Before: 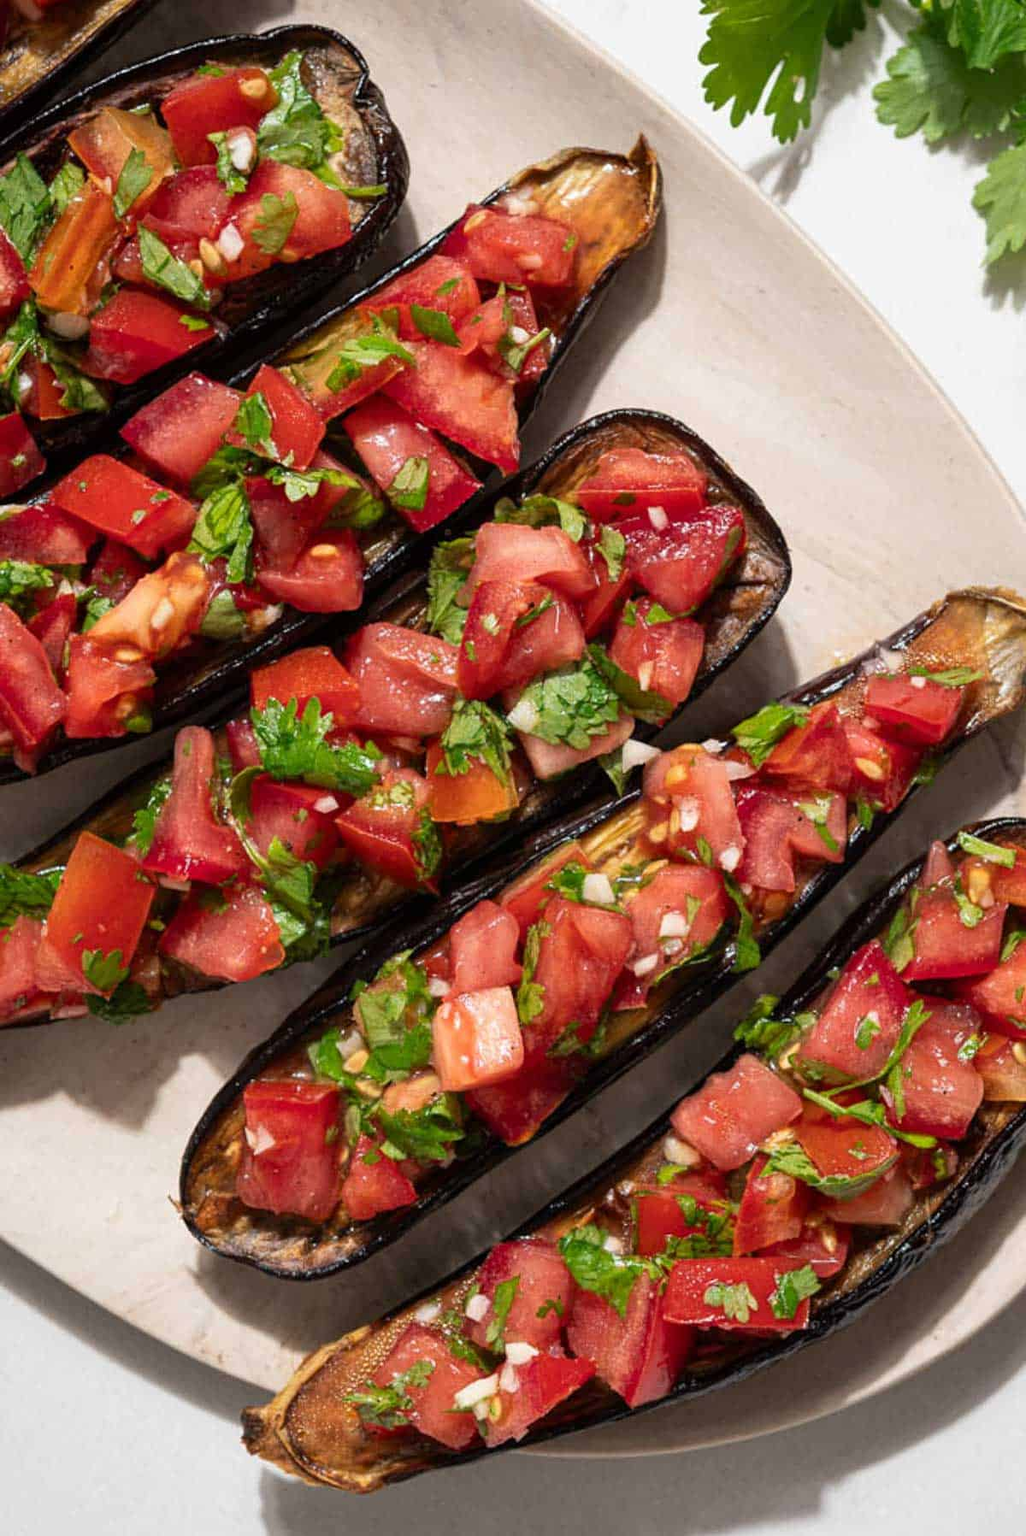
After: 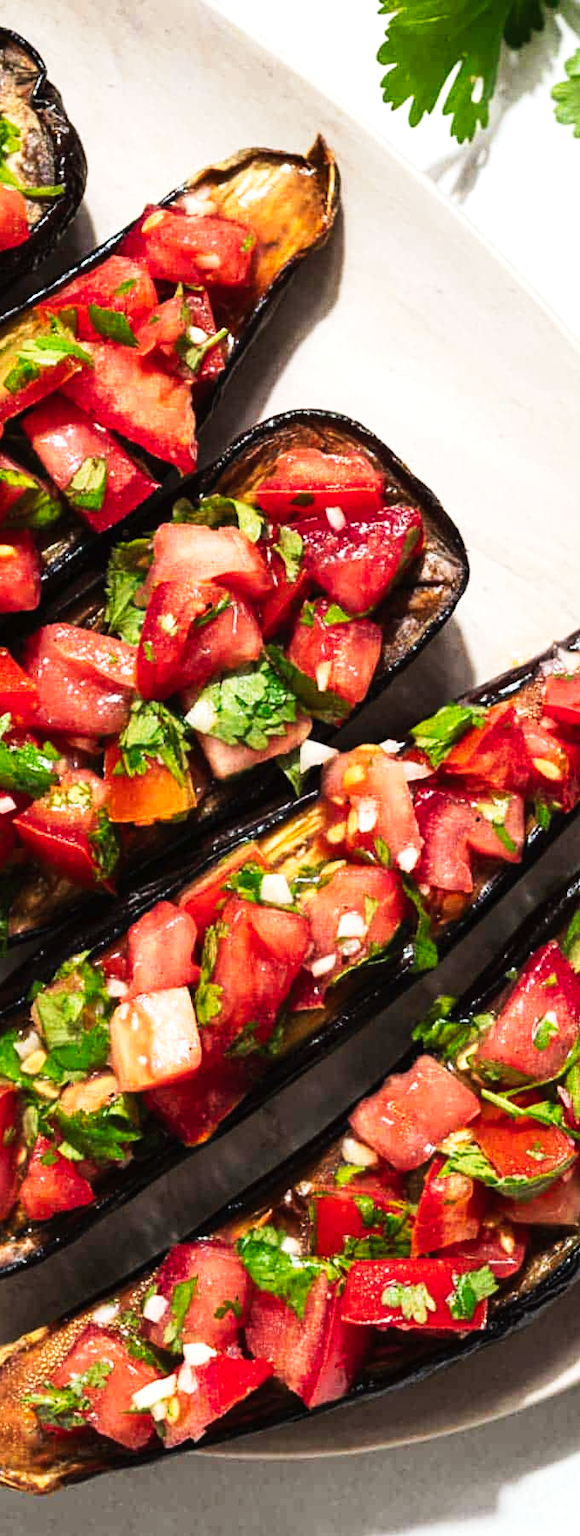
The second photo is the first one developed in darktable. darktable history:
tone equalizer: -8 EV -0.417 EV, -7 EV -0.389 EV, -6 EV -0.333 EV, -5 EV -0.222 EV, -3 EV 0.222 EV, -2 EV 0.333 EV, -1 EV 0.389 EV, +0 EV 0.417 EV, edges refinement/feathering 500, mask exposure compensation -1.25 EV, preserve details no
crop: left 31.458%, top 0%, right 11.876%
white balance: red 0.978, blue 0.999
tone curve: curves: ch0 [(0, 0) (0.003, 0.011) (0.011, 0.019) (0.025, 0.03) (0.044, 0.045) (0.069, 0.061) (0.1, 0.085) (0.136, 0.119) (0.177, 0.159) (0.224, 0.205) (0.277, 0.261) (0.335, 0.329) (0.399, 0.407) (0.468, 0.508) (0.543, 0.606) (0.623, 0.71) (0.709, 0.815) (0.801, 0.903) (0.898, 0.957) (1, 1)], preserve colors none
